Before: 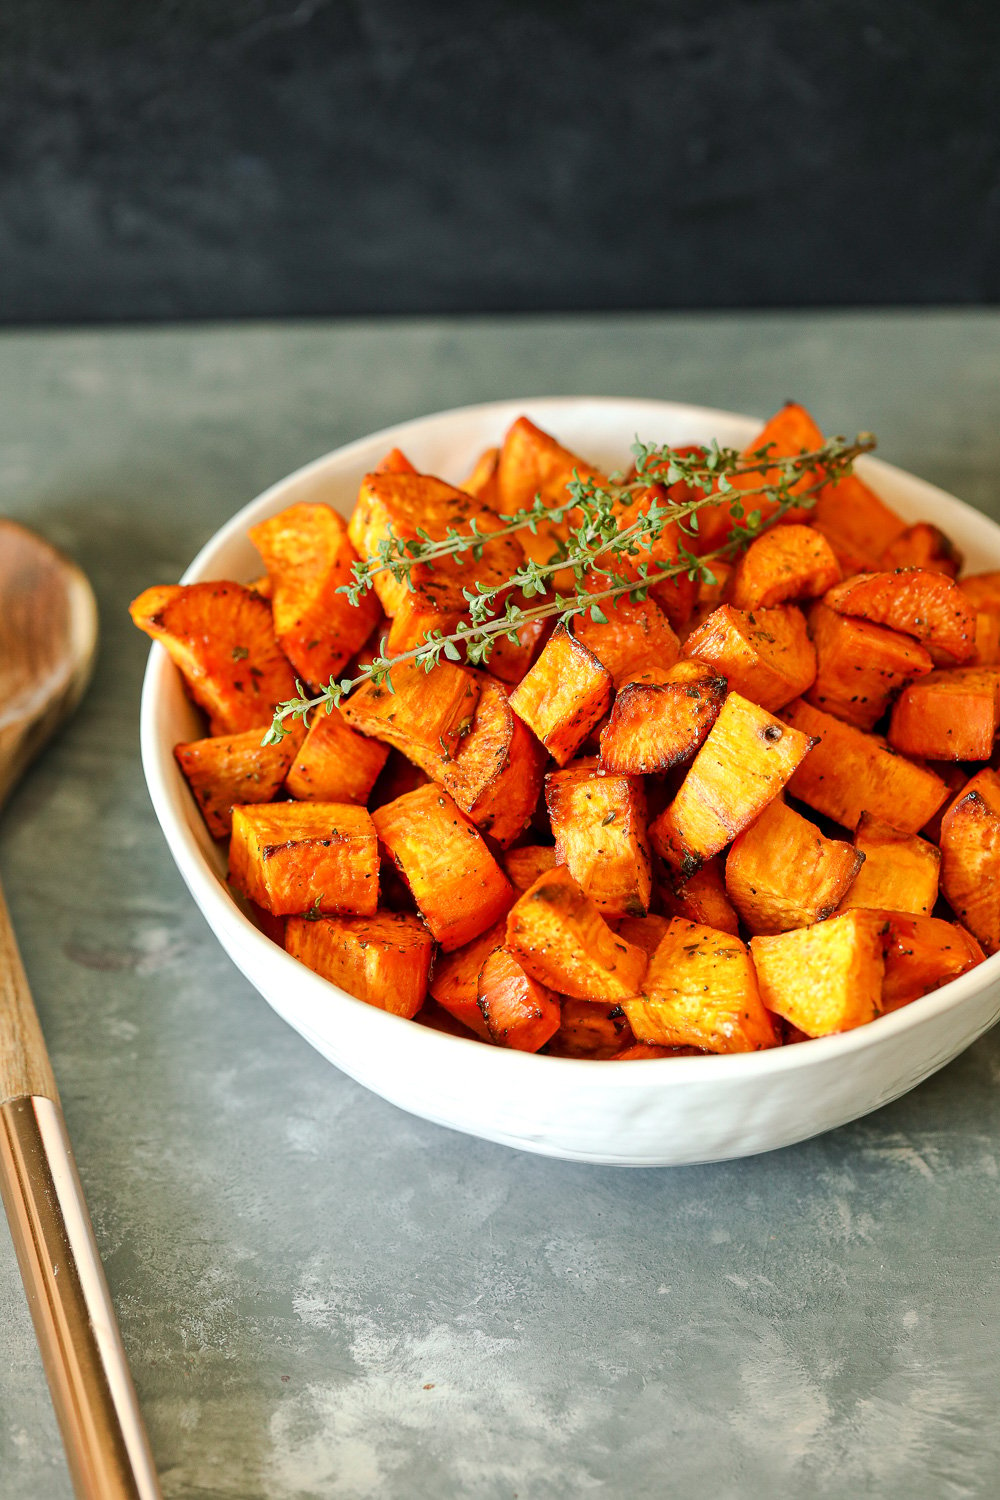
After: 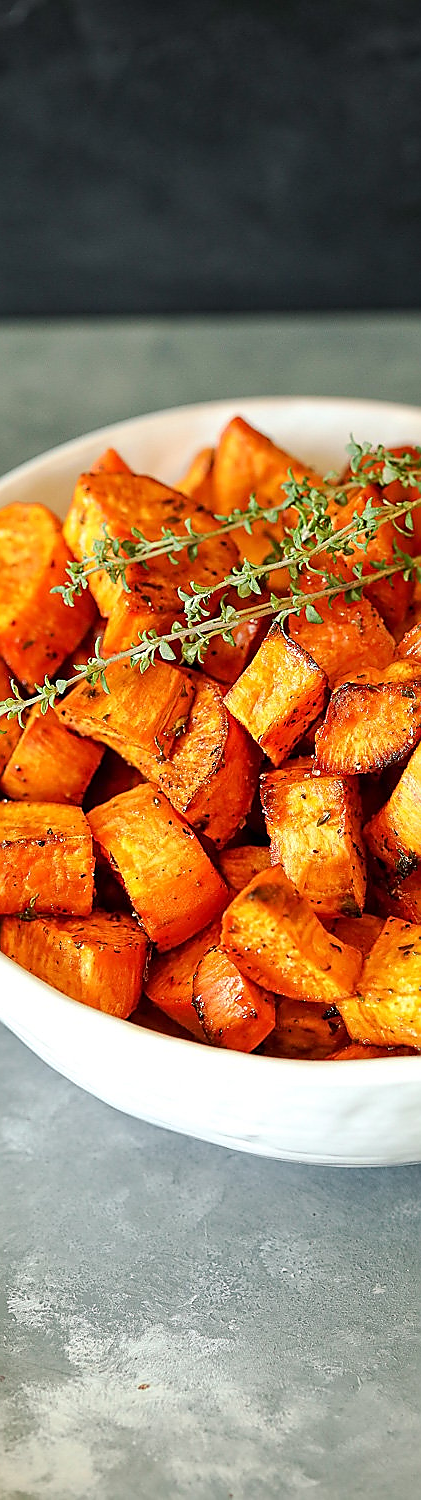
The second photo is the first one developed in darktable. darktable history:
crop: left 28.583%, right 29.231%
sharpen: radius 1.4, amount 1.25, threshold 0.7
